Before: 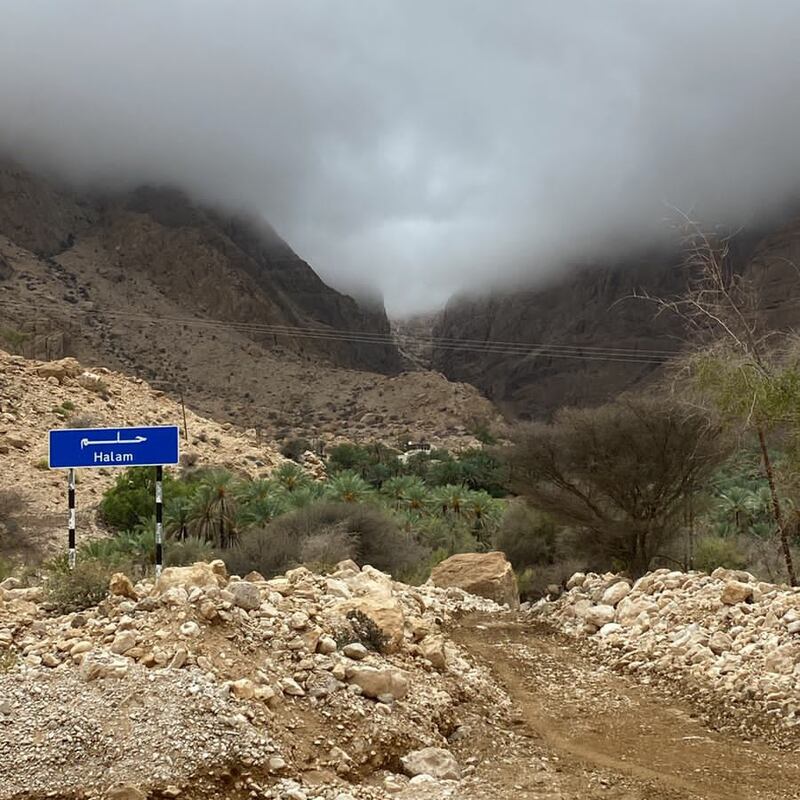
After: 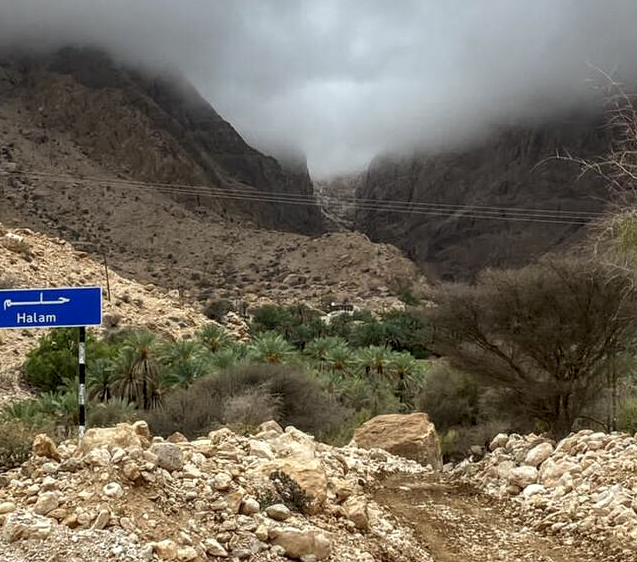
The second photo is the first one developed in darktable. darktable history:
crop: left 9.708%, top 17.396%, right 10.597%, bottom 12.353%
local contrast: detail 130%
